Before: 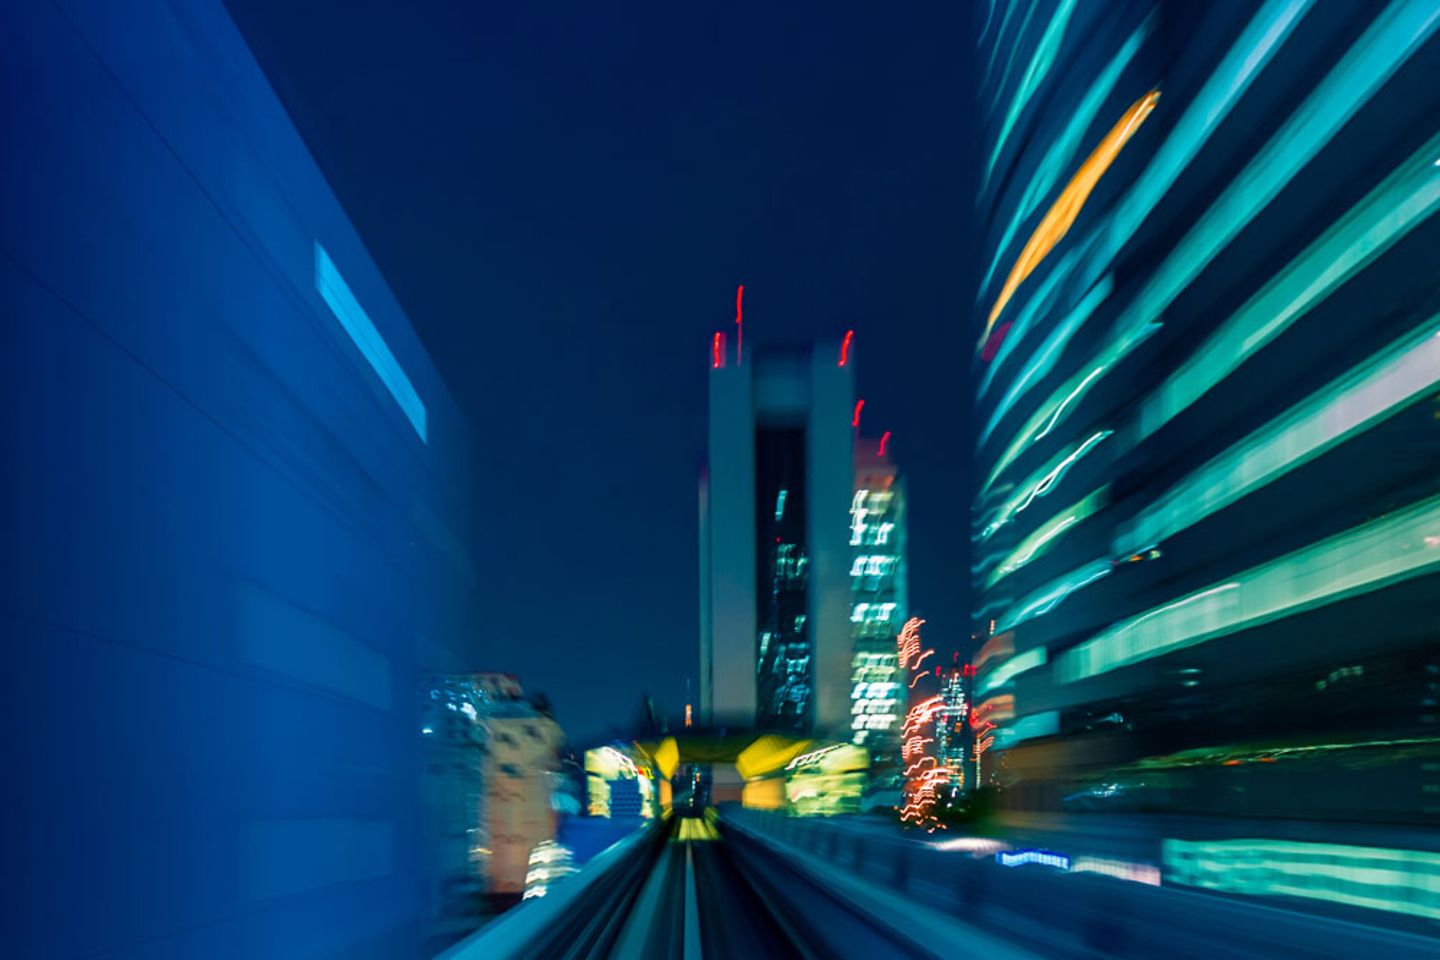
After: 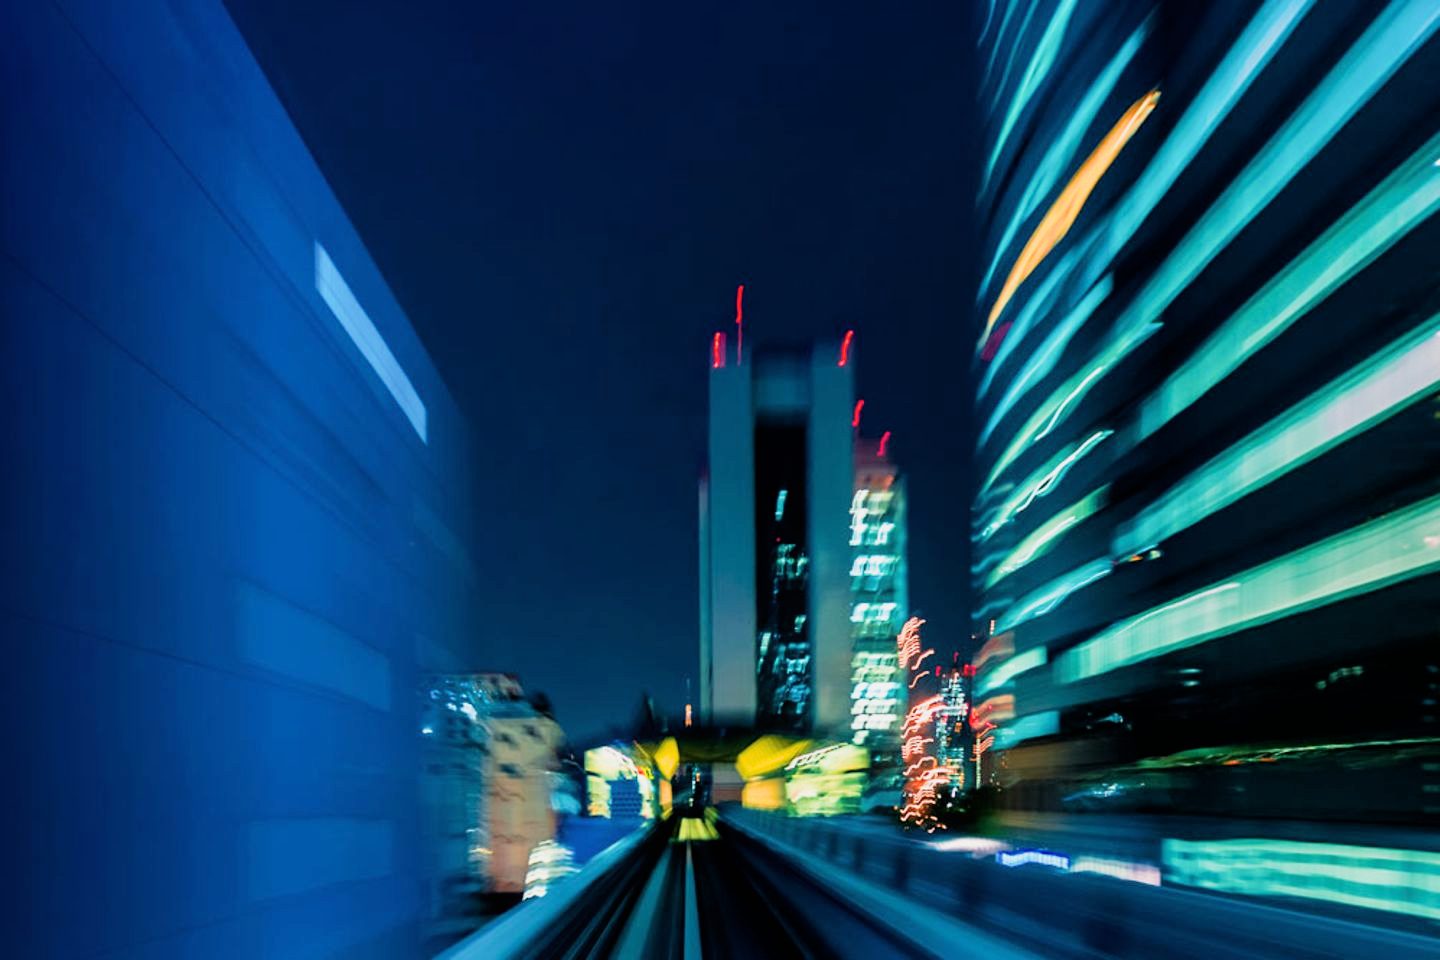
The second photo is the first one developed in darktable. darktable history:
exposure: black level correction 0, exposure 0.6 EV, compensate highlight preservation false
filmic rgb: black relative exposure -5 EV, hardness 2.88, contrast 1.2, highlights saturation mix -30%
bloom: size 13.65%, threshold 98.39%, strength 4.82%
